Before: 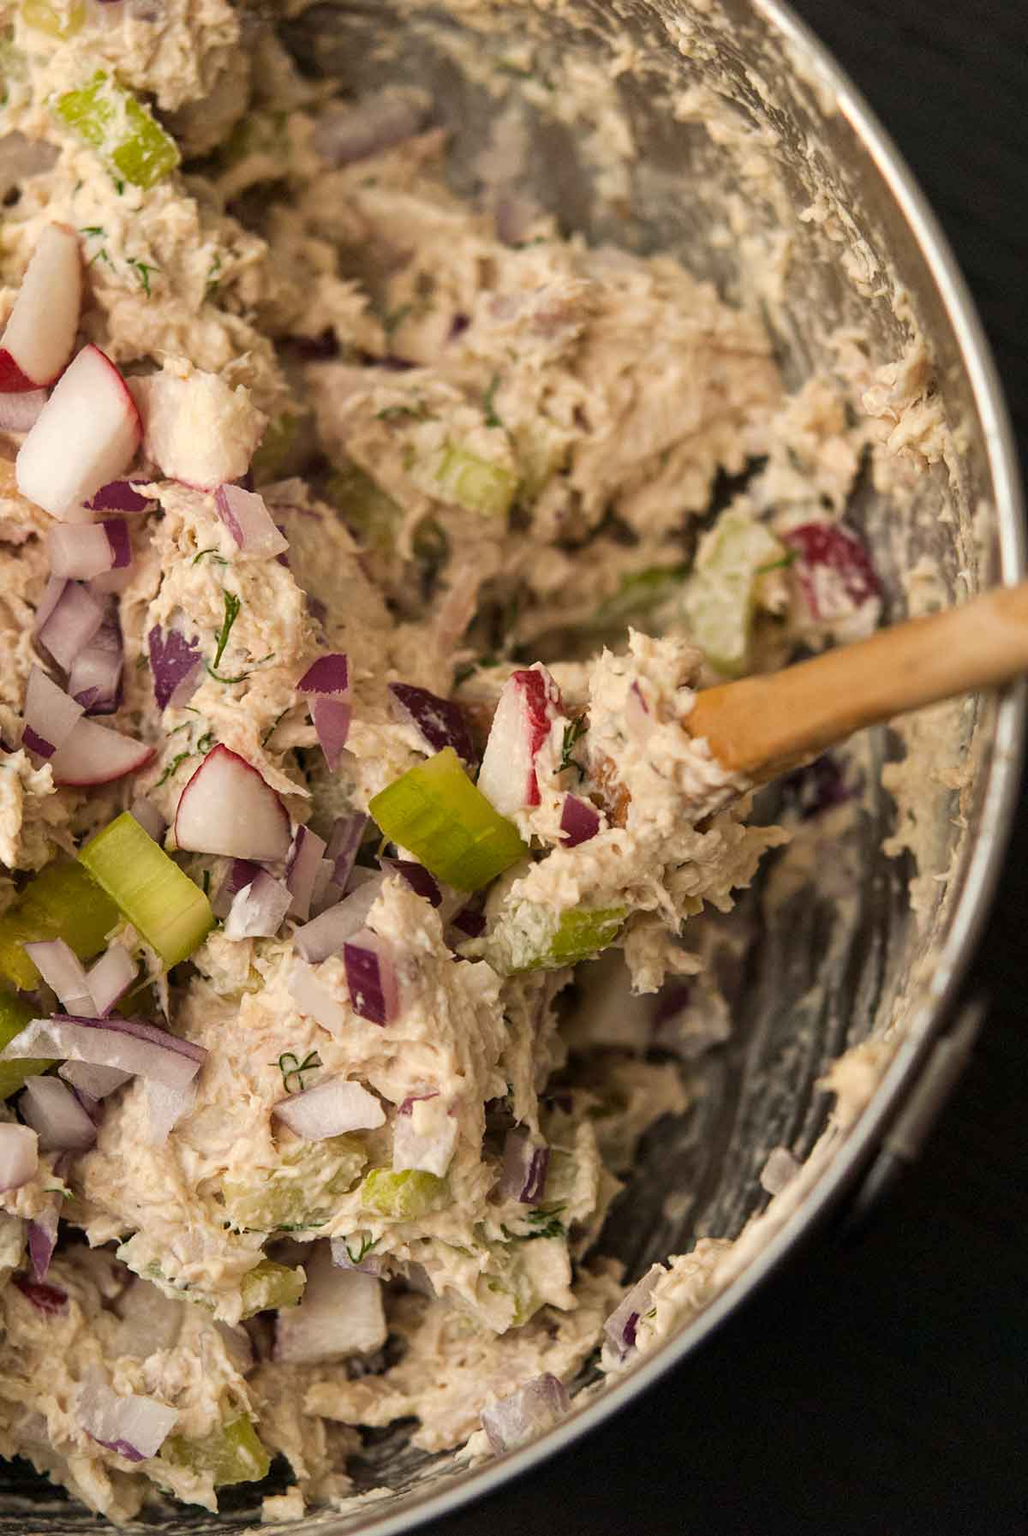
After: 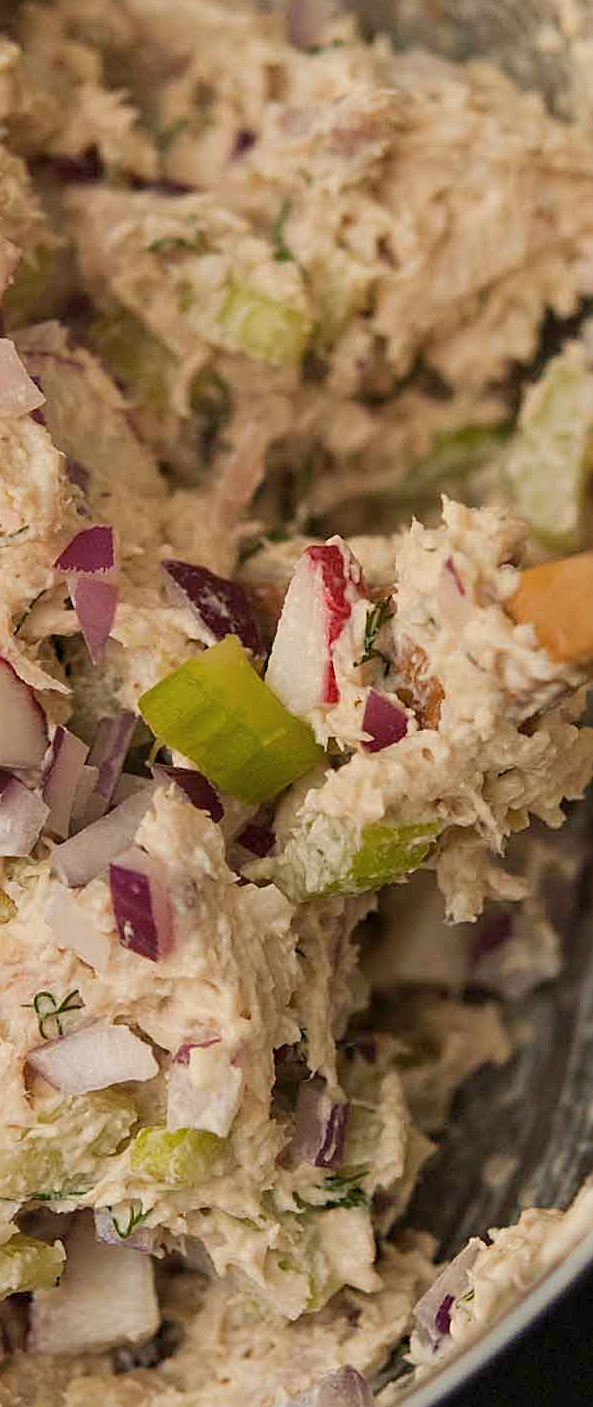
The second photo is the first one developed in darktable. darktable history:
sharpen: on, module defaults
color balance rgb: perceptual saturation grading › global saturation -0.31%, global vibrance -8%, contrast -13%
crop and rotate: angle 0.02°, left 24.353%, top 13.219%, right 26.156%, bottom 8.224%
